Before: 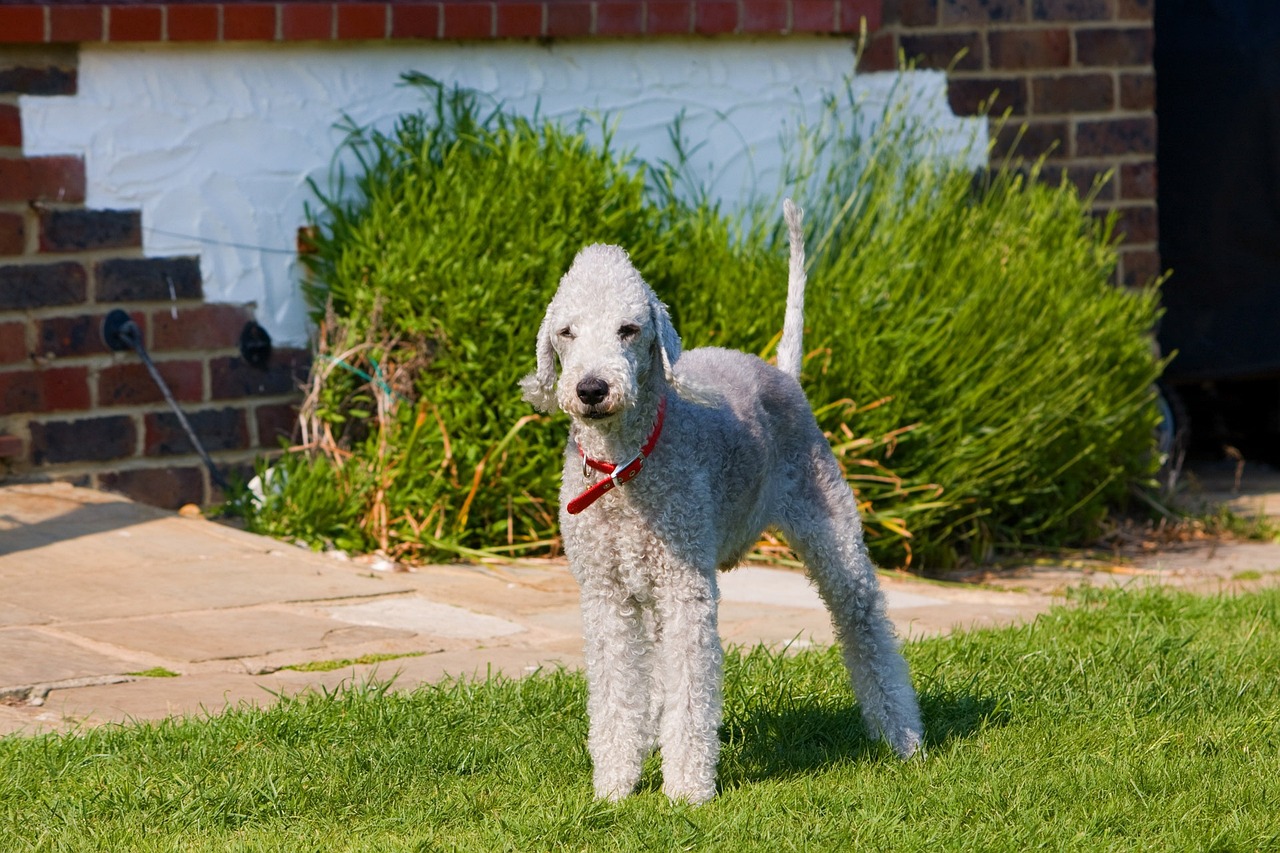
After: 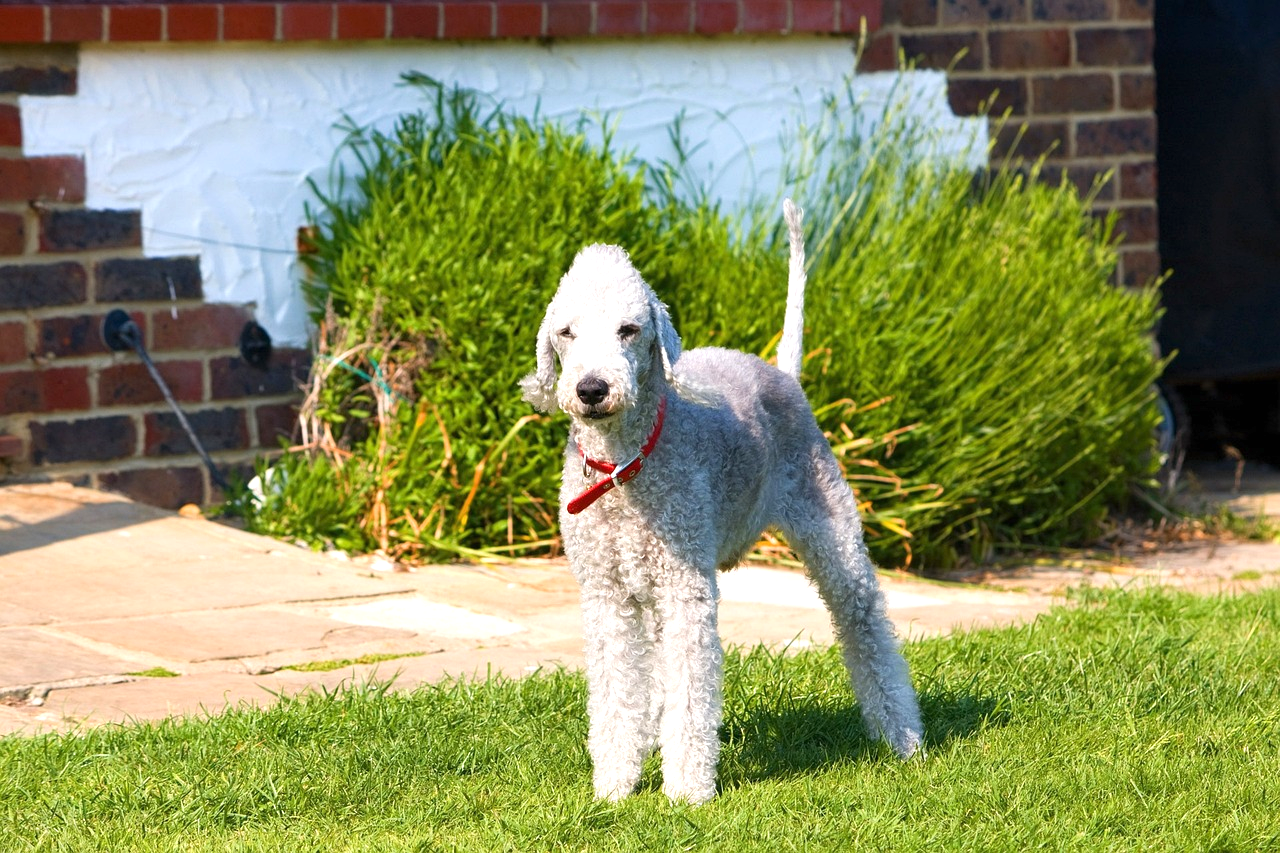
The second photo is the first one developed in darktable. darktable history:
white balance: emerald 1
exposure: black level correction 0, exposure 0.7 EV, compensate exposure bias true, compensate highlight preservation false
